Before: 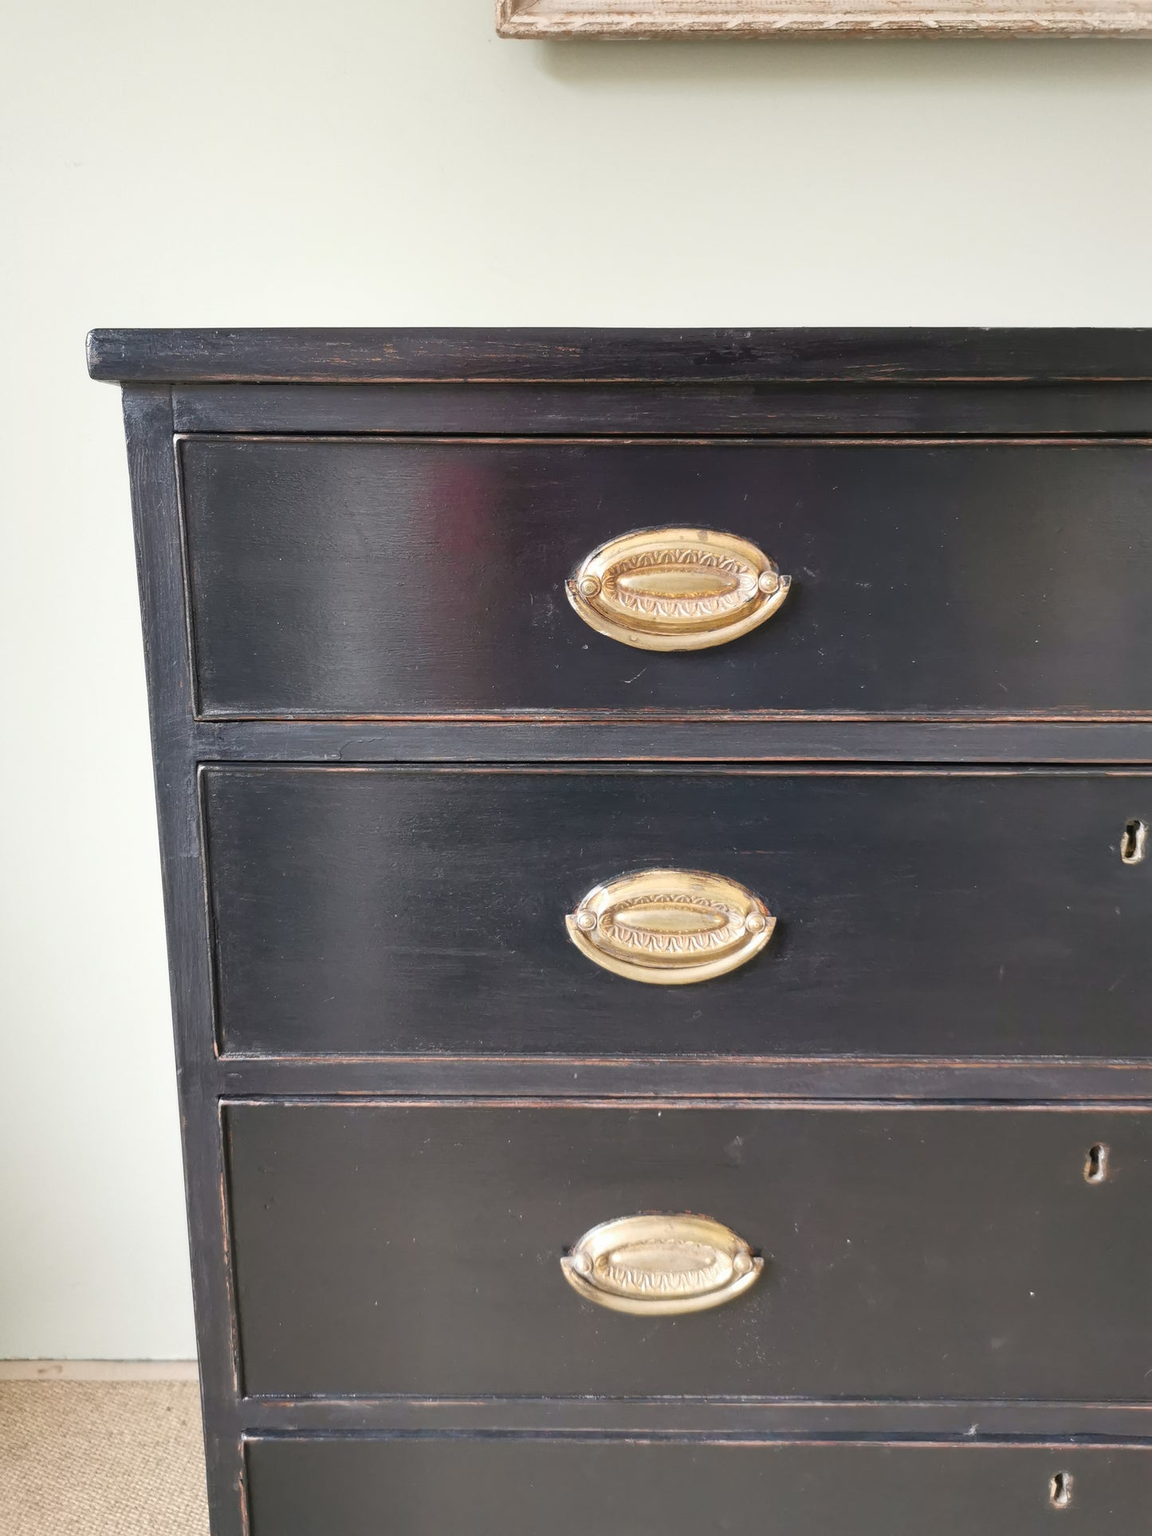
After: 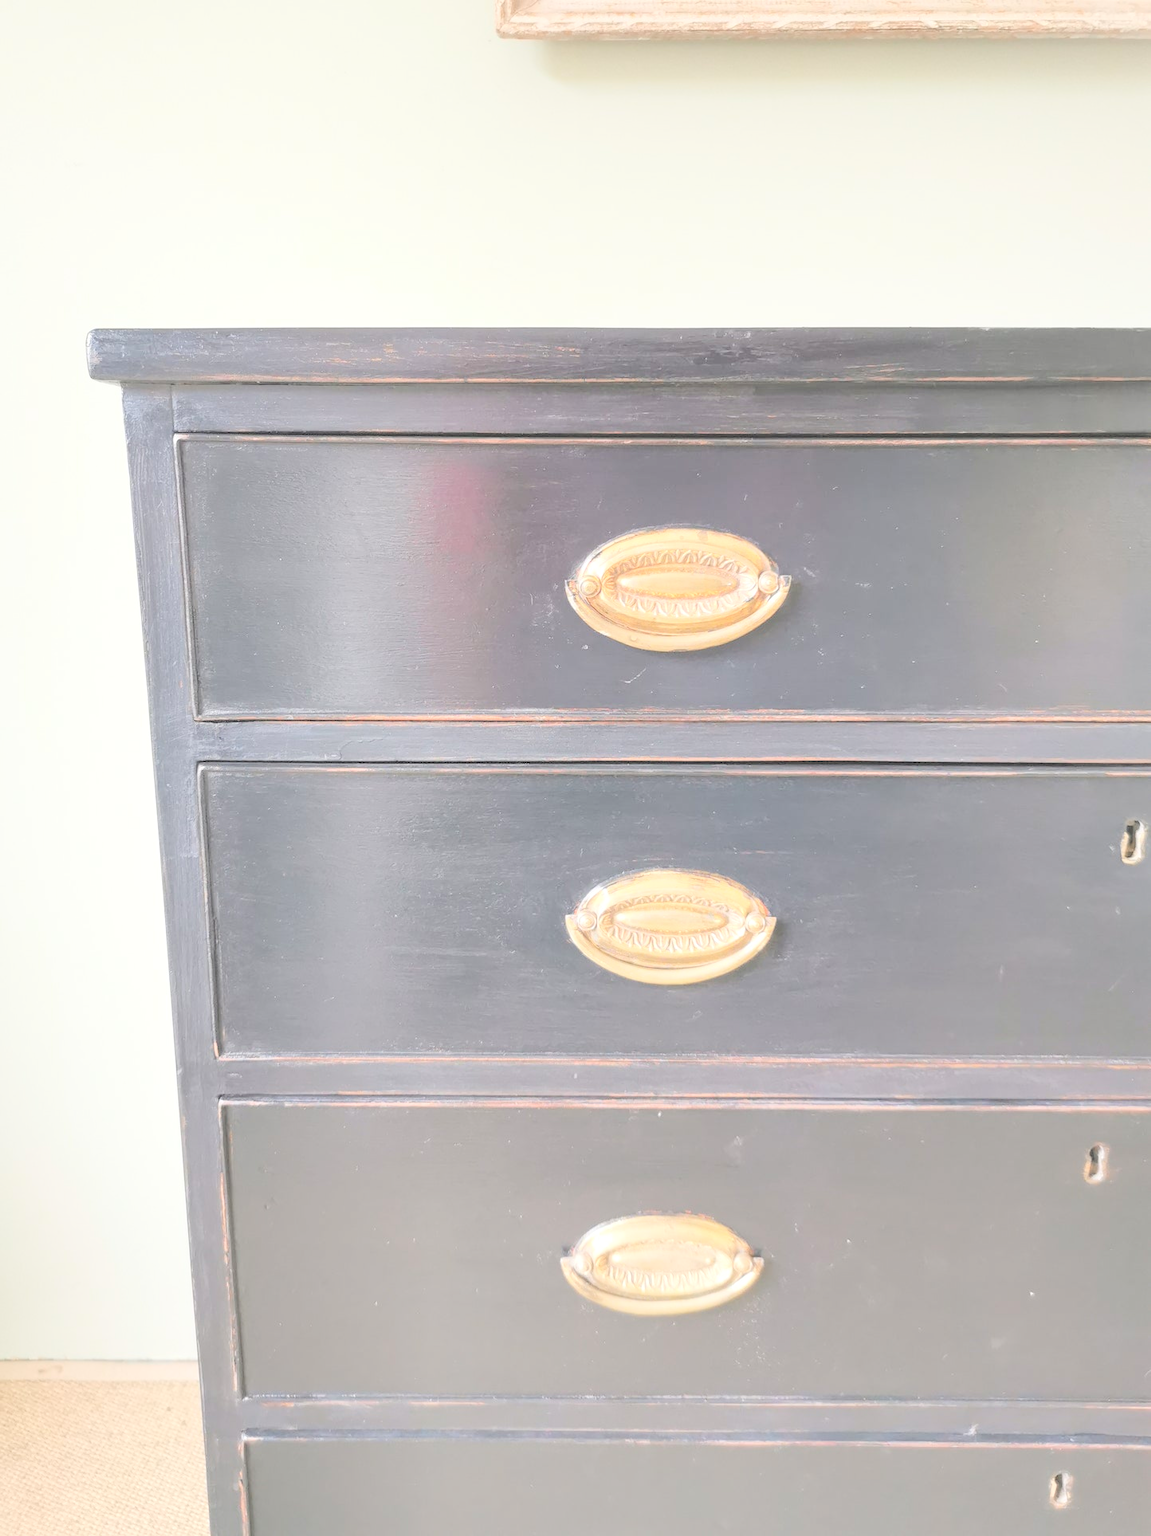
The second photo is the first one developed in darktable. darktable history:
contrast brightness saturation: brightness 0.986
exposure: exposure 0.123 EV, compensate exposure bias true, compensate highlight preservation false
